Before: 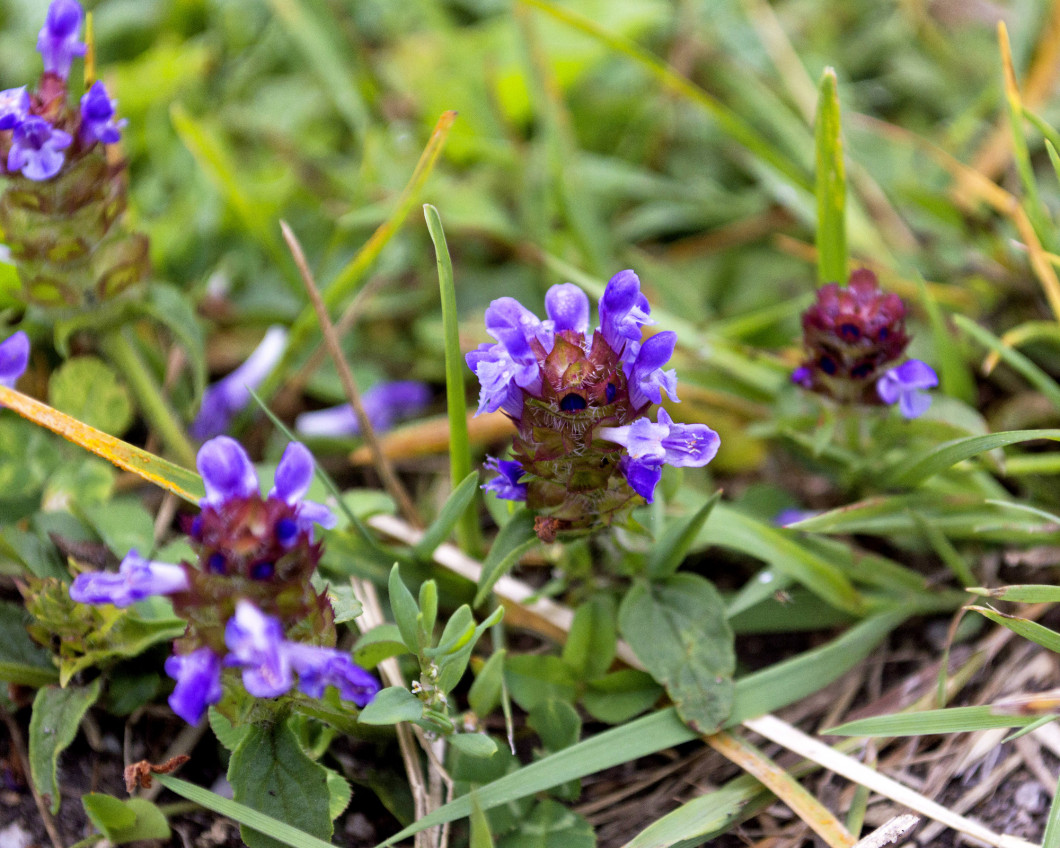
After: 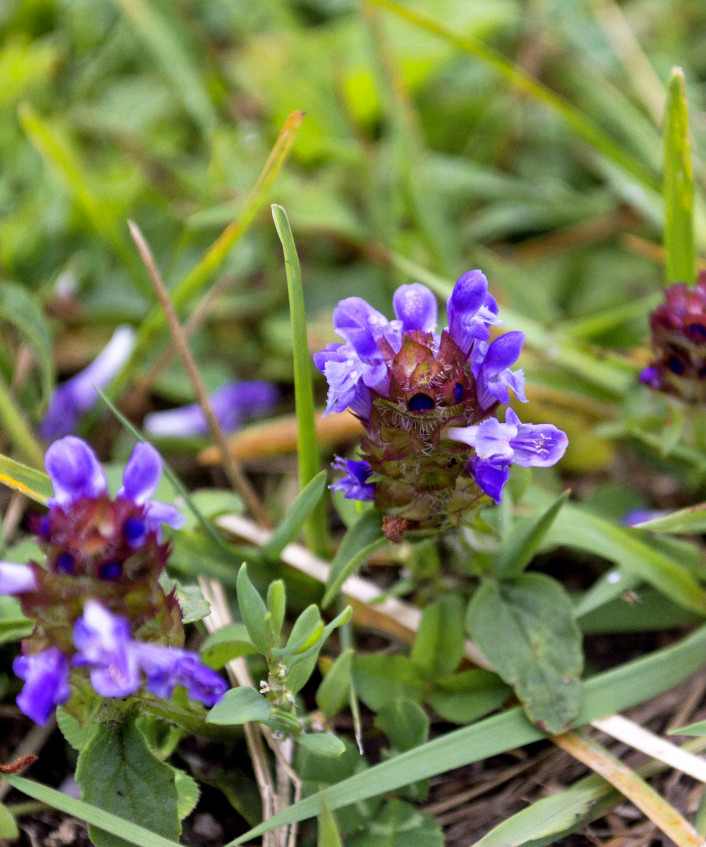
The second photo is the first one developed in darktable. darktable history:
crop and rotate: left 14.385%, right 18.948%
shadows and highlights: highlights color adjustment 0%, soften with gaussian
